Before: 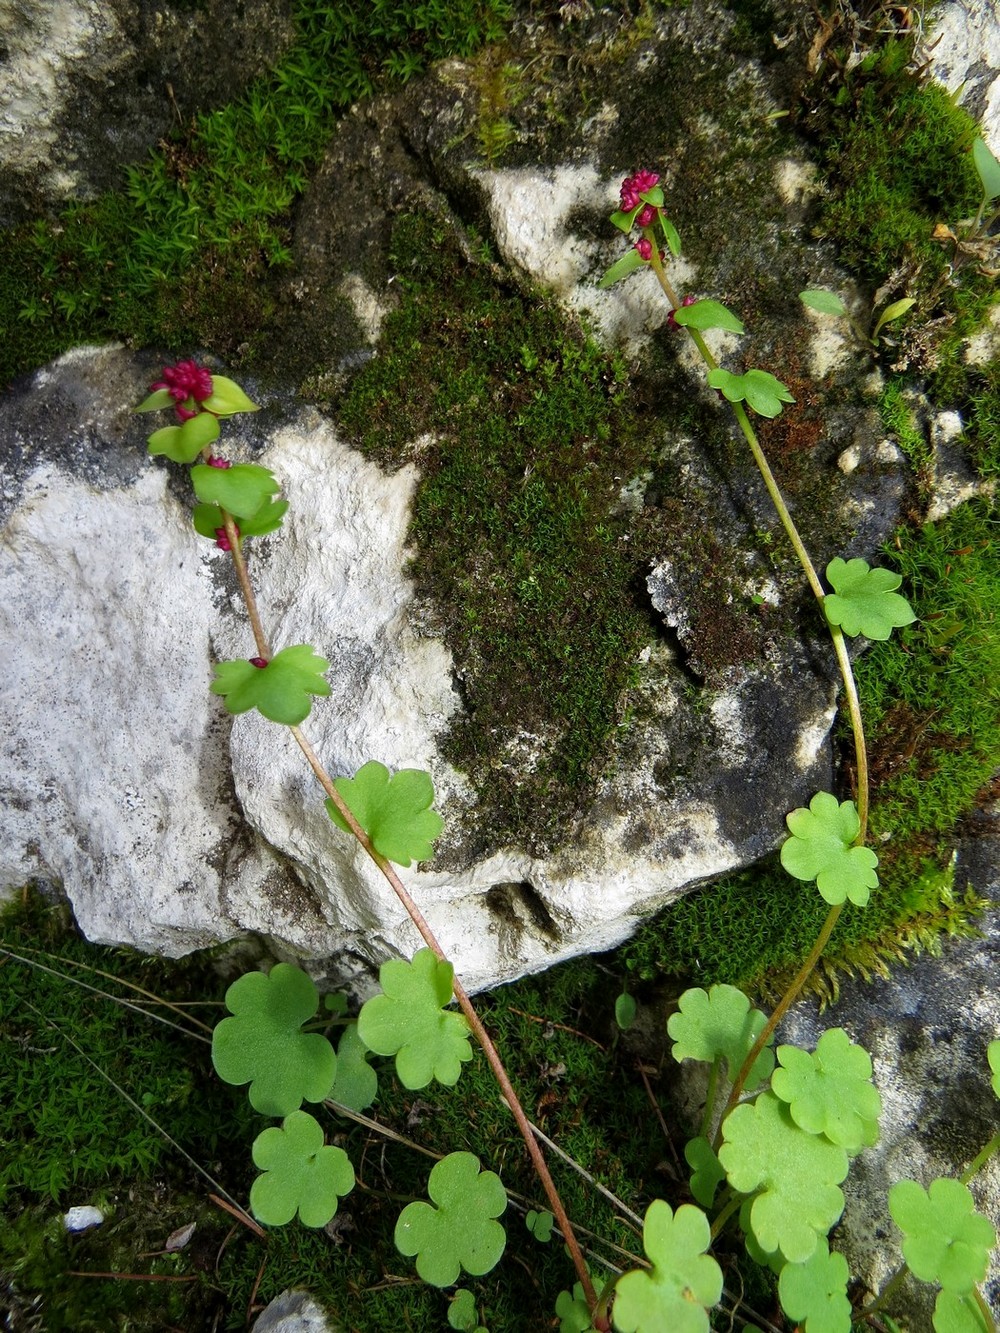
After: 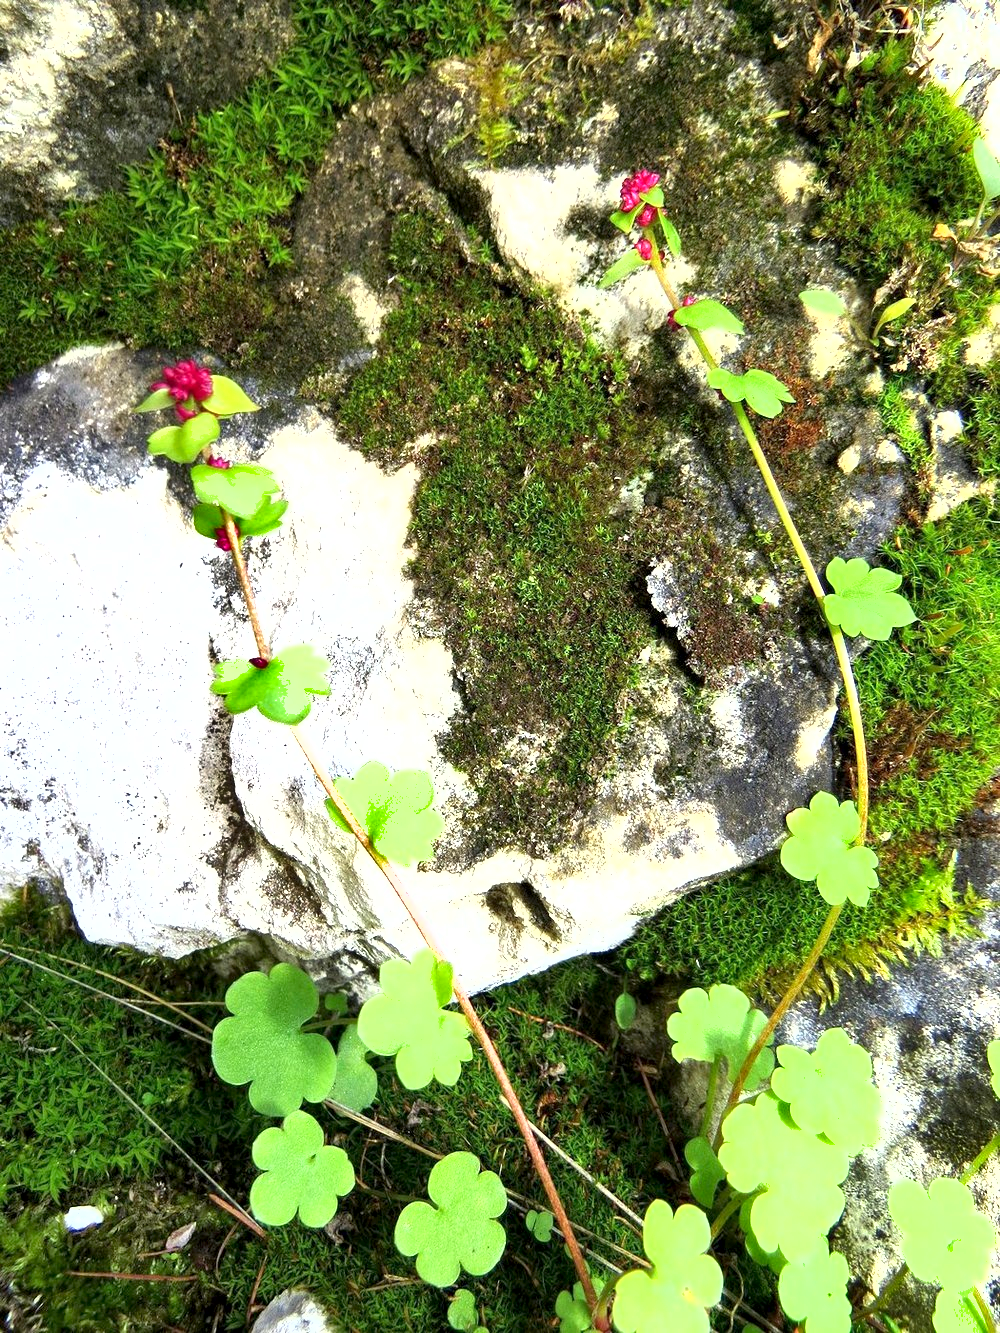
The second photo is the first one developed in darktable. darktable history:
exposure: black level correction 0.001, exposure 1.719 EV, compensate exposure bias true, compensate highlight preservation false
shadows and highlights: low approximation 0.01, soften with gaussian
